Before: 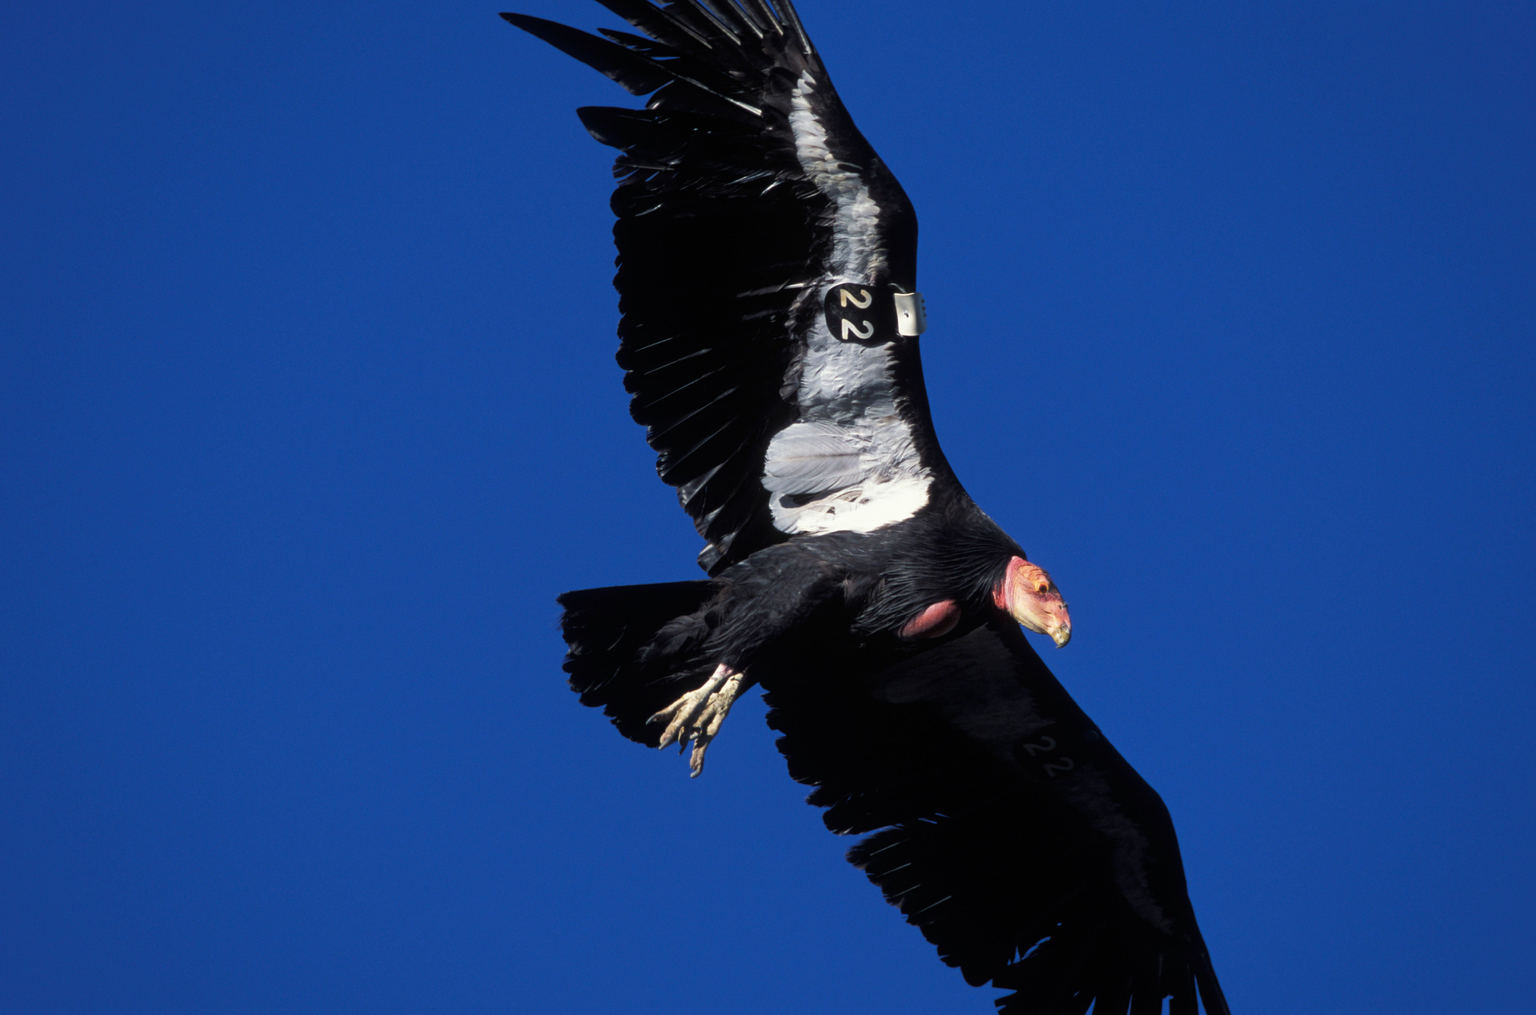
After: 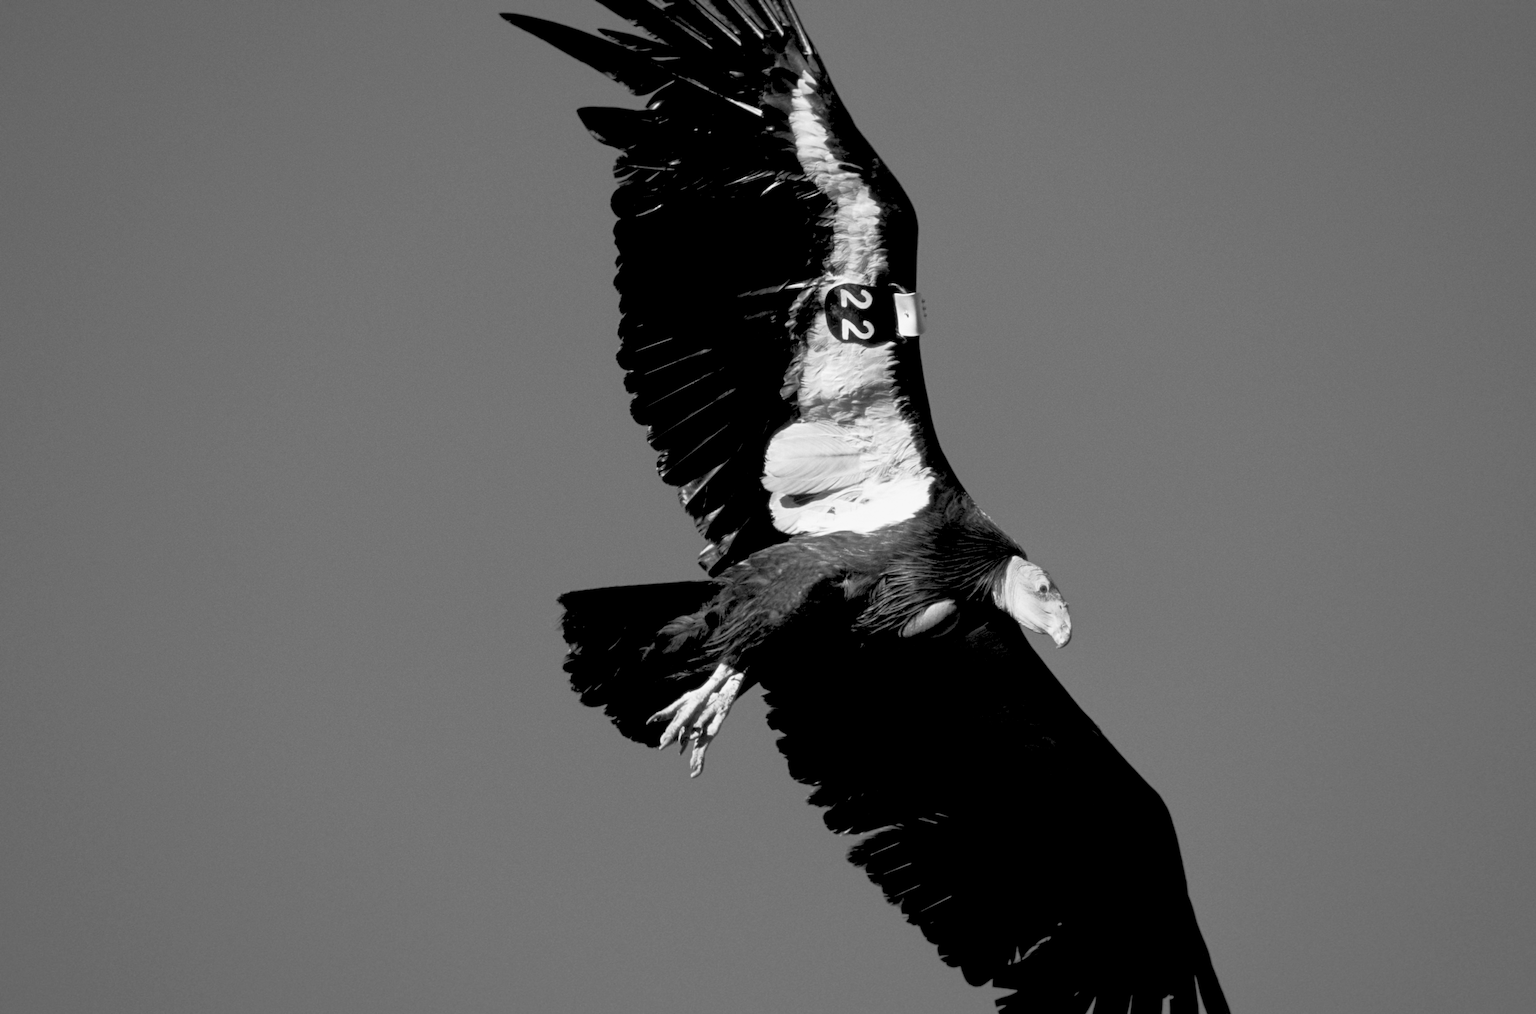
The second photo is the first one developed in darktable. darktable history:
exposure: exposure 0.6 EV, compensate highlight preservation false
contrast brightness saturation: contrast 0.2, brightness 0.16, saturation 0.22
monochrome: a 14.95, b -89.96
rgb levels: preserve colors sum RGB, levels [[0.038, 0.433, 0.934], [0, 0.5, 1], [0, 0.5, 1]]
